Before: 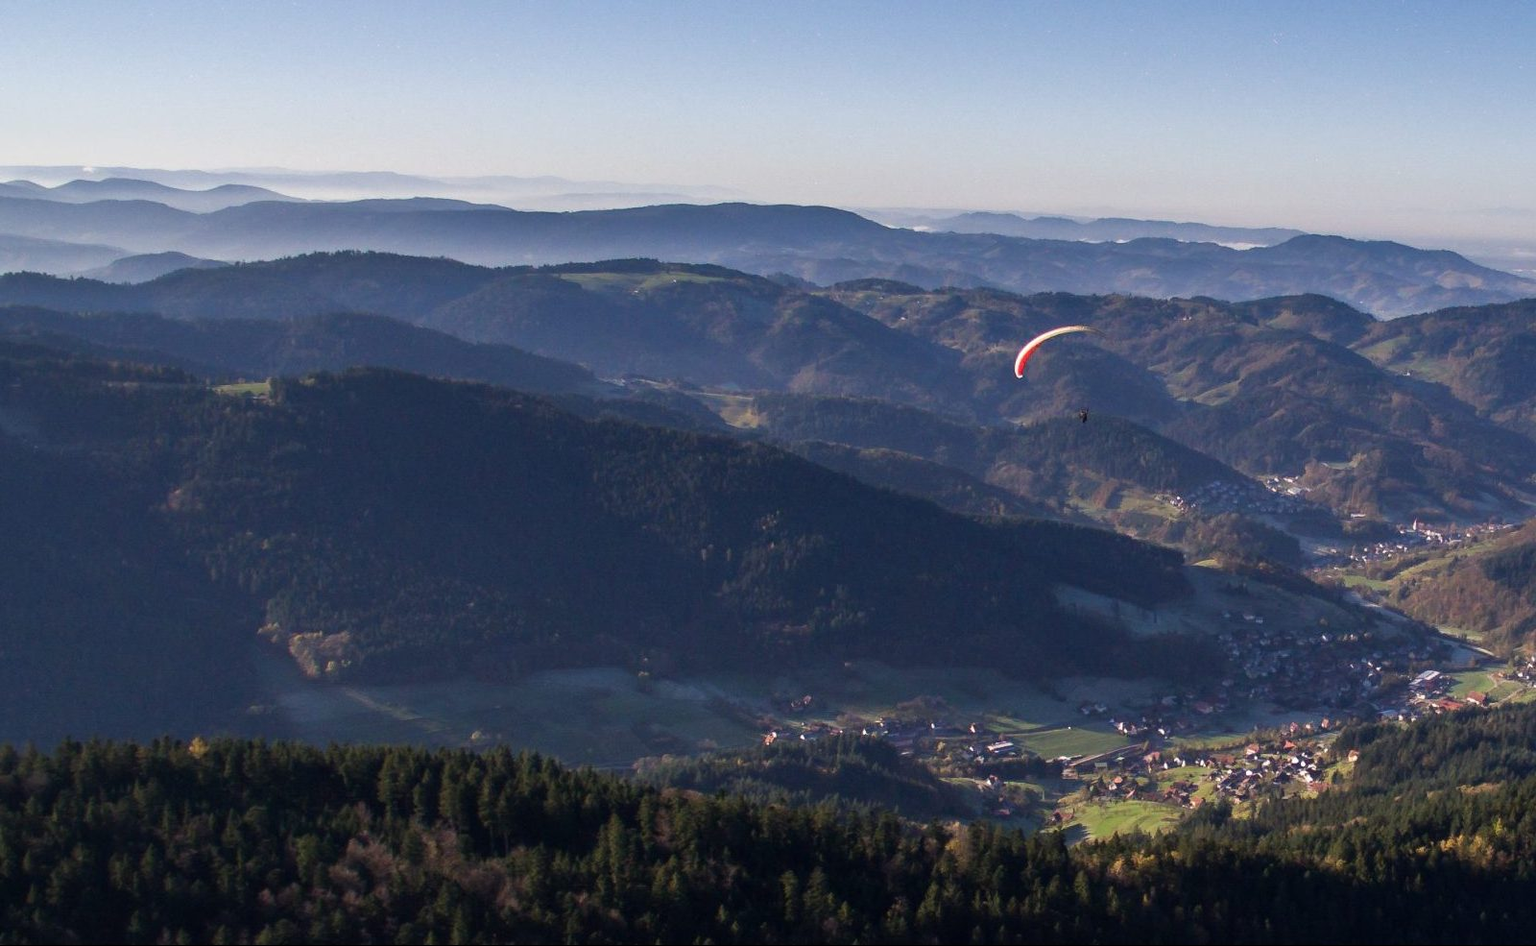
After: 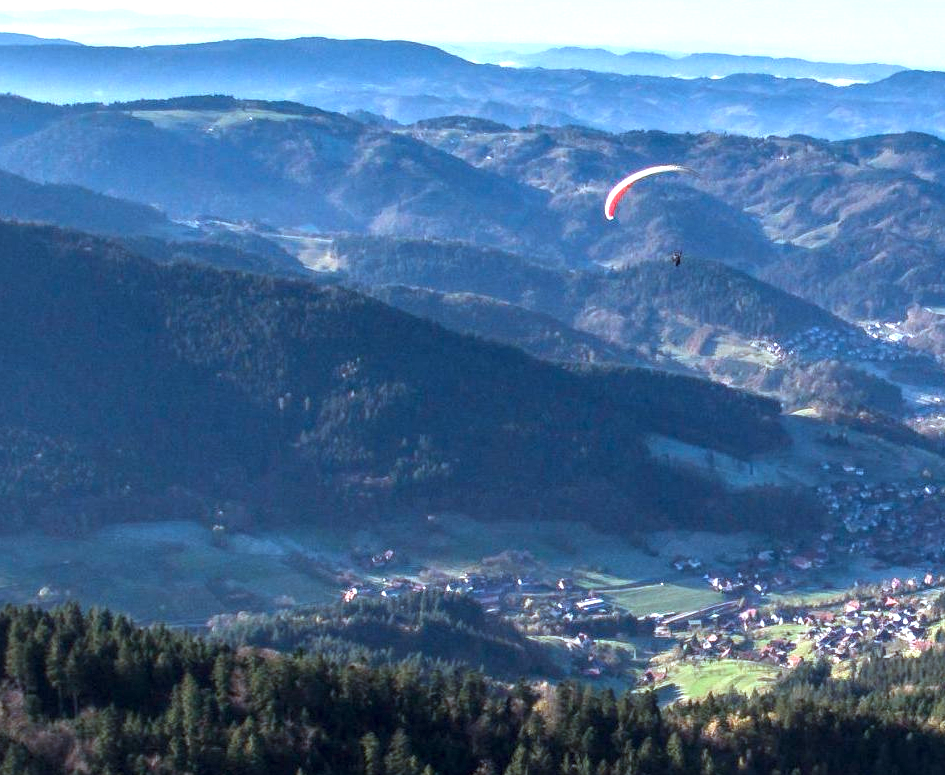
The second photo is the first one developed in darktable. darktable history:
color correction: highlights a* -9.73, highlights b* -21.22
exposure: exposure 1.2 EV, compensate highlight preservation false
crop and rotate: left 28.256%, top 17.734%, right 12.656%, bottom 3.573%
local contrast: on, module defaults
